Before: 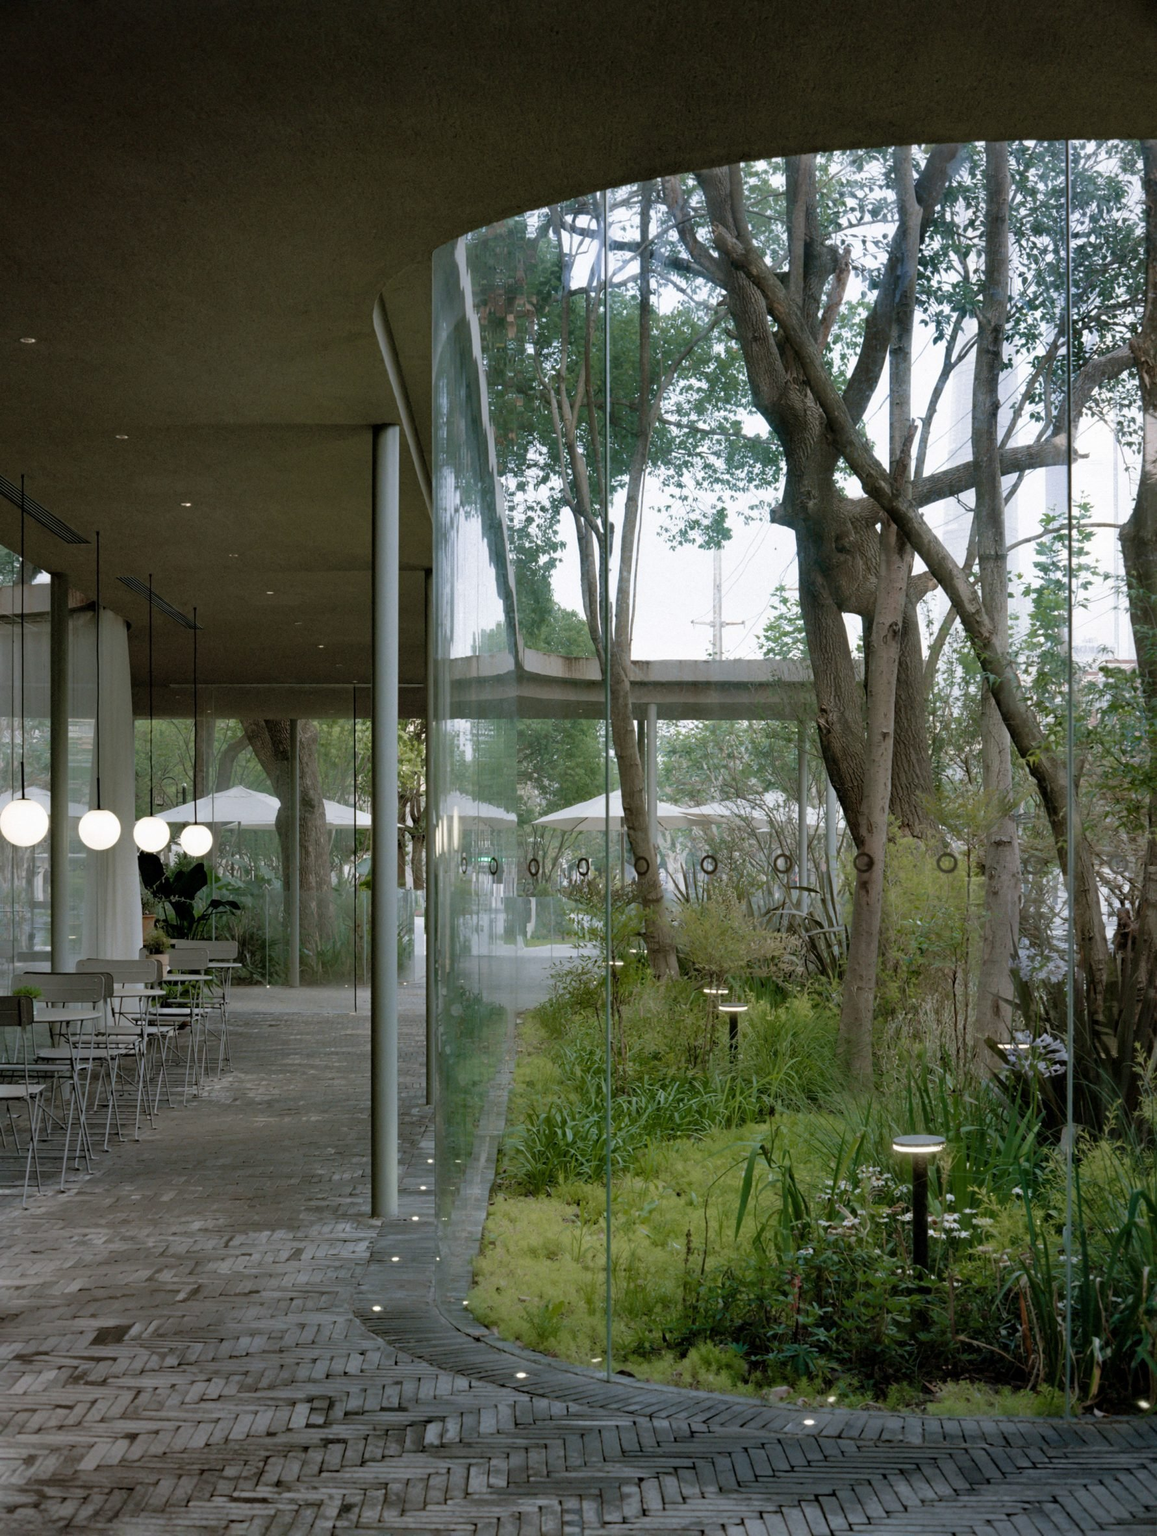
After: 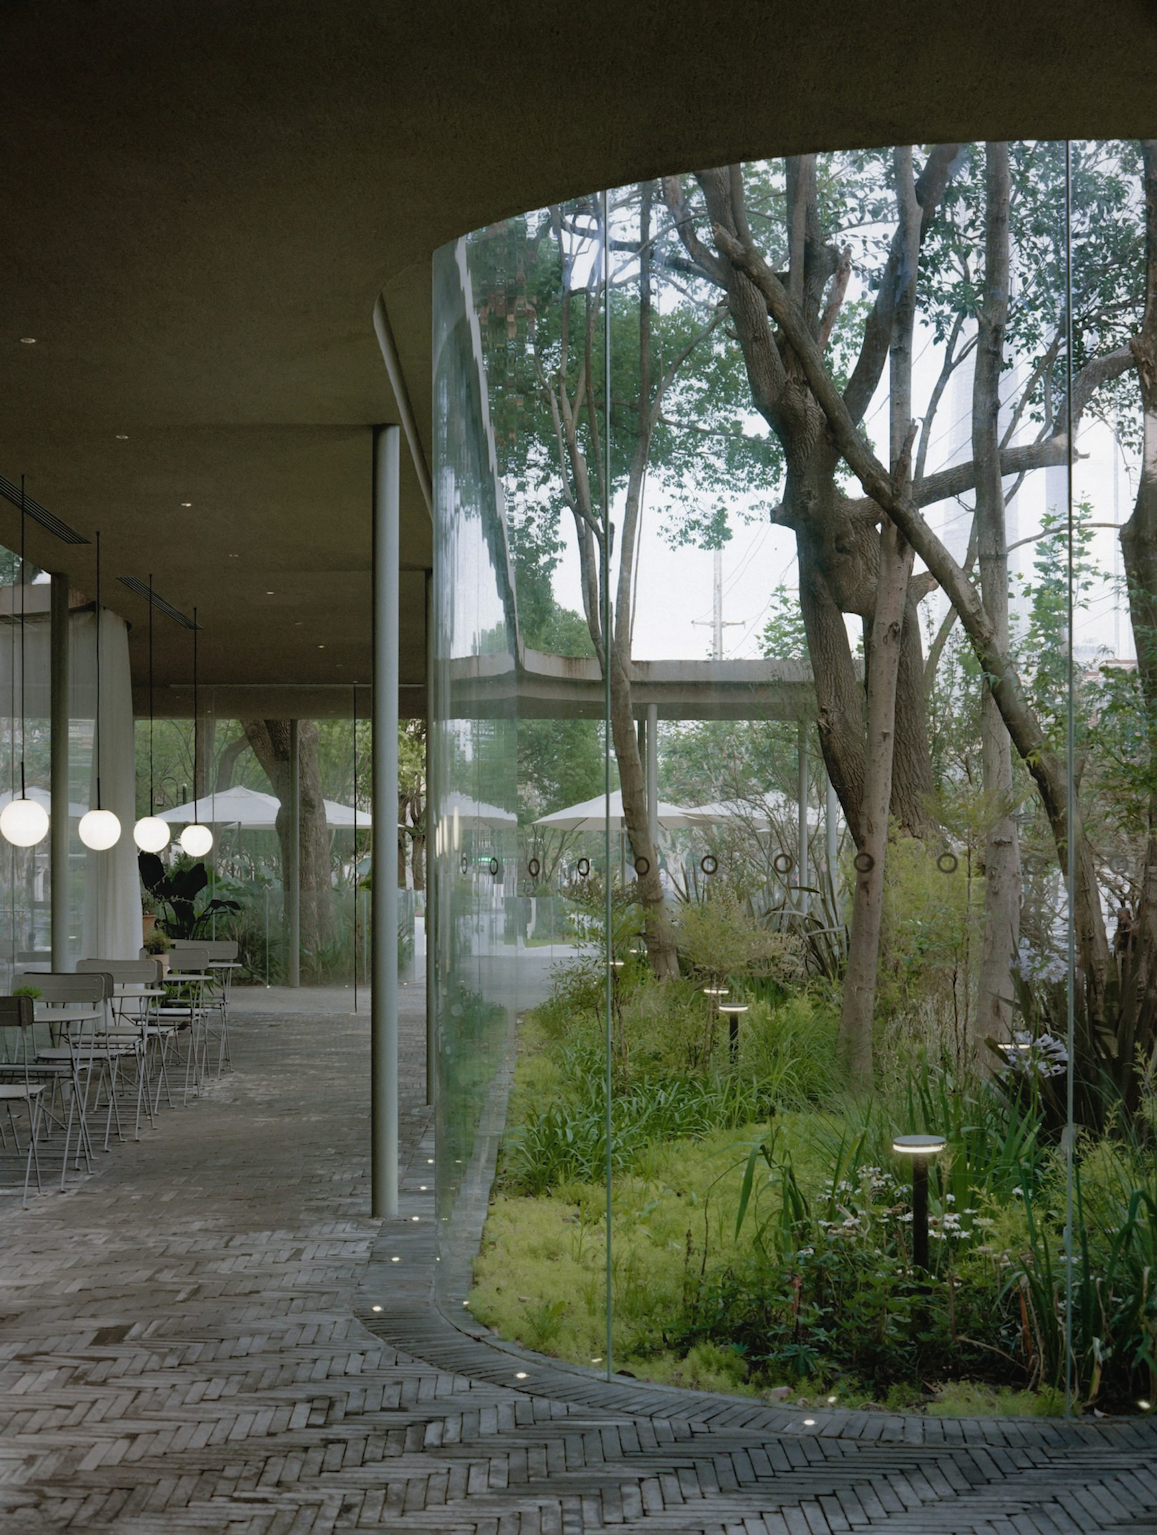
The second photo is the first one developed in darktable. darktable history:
contrast equalizer: octaves 7, y [[0.6 ×6], [0.55 ×6], [0 ×6], [0 ×6], [0 ×6]], mix -0.304
